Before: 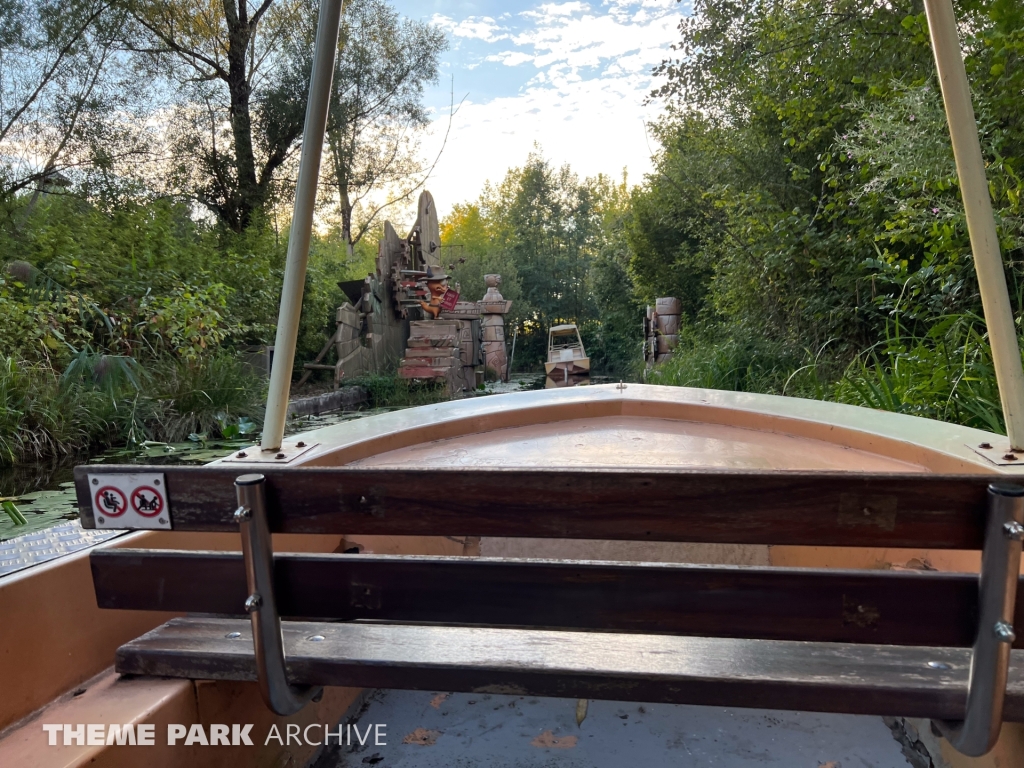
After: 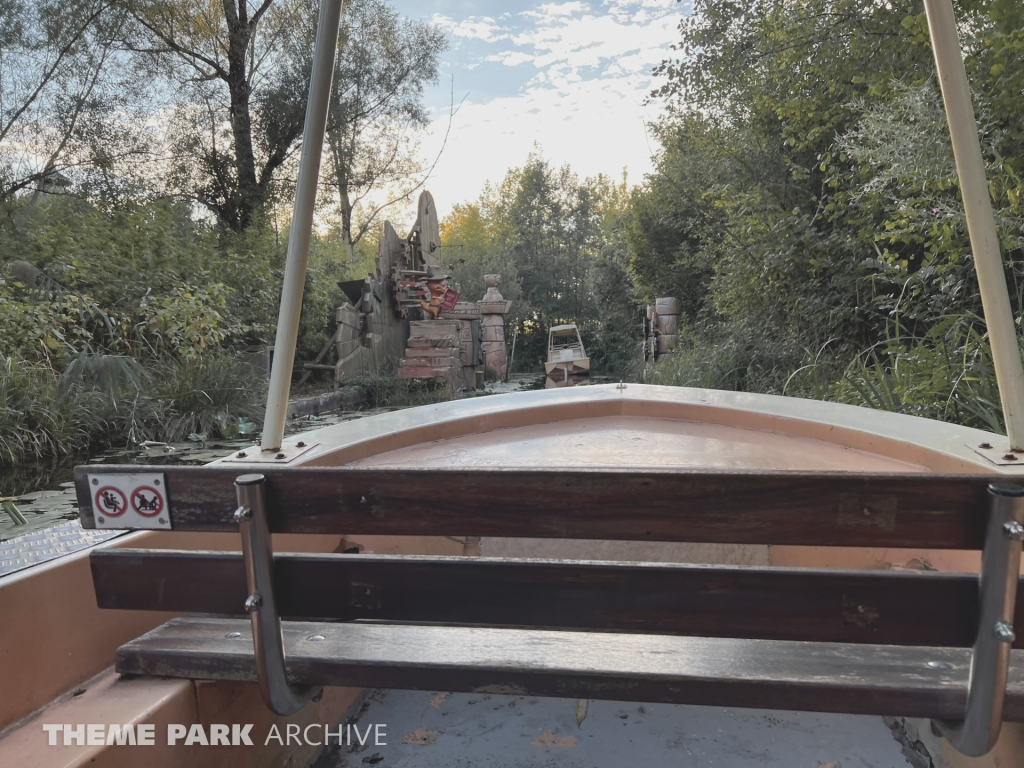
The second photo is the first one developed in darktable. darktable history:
exposure: exposure 0.201 EV, compensate highlight preservation false
contrast brightness saturation: contrast -0.241, saturation -0.447
color zones: curves: ch1 [(0.29, 0.492) (0.373, 0.185) (0.509, 0.481)]; ch2 [(0.25, 0.462) (0.749, 0.457)]
